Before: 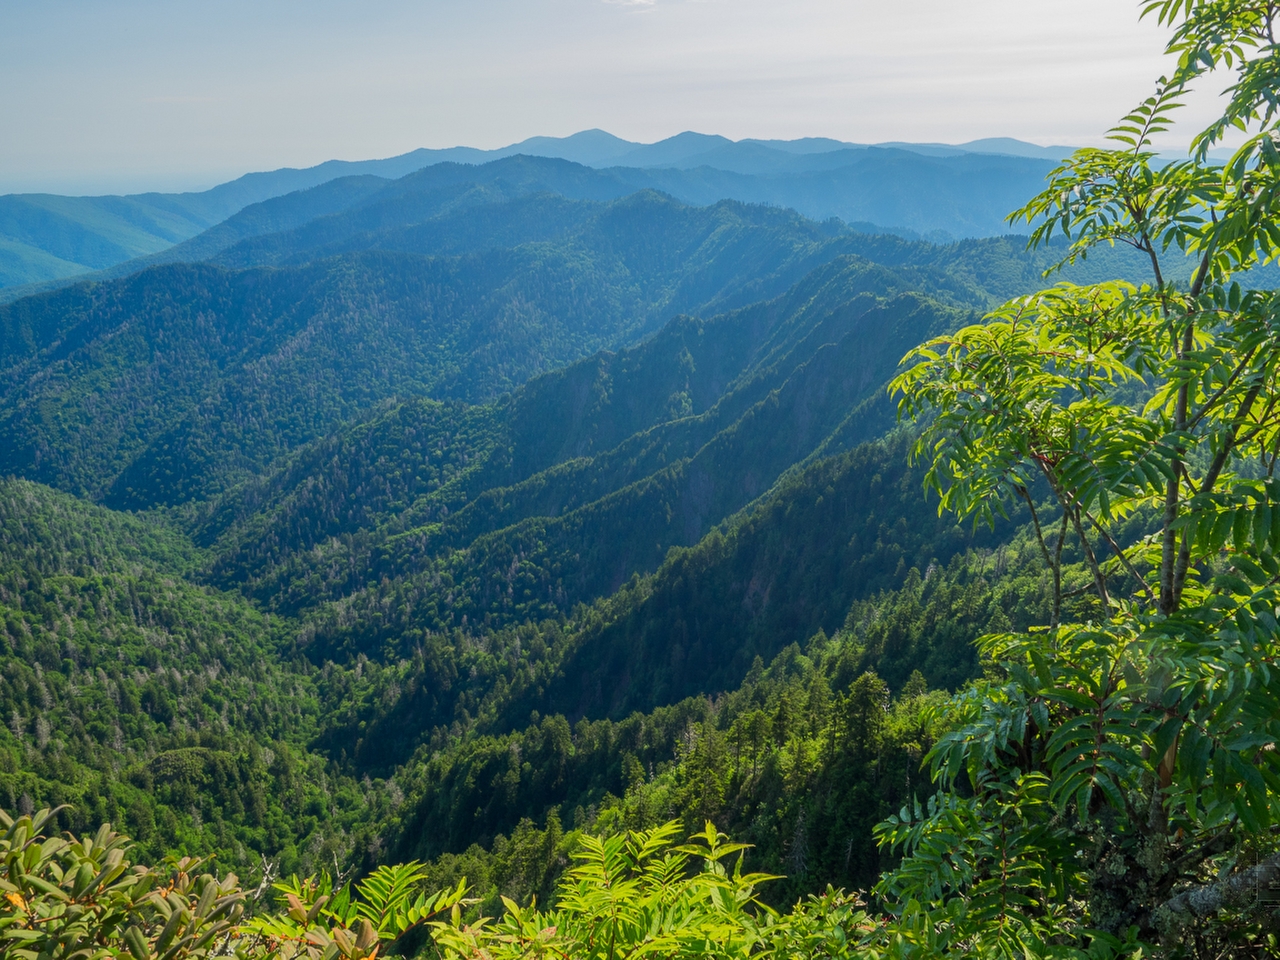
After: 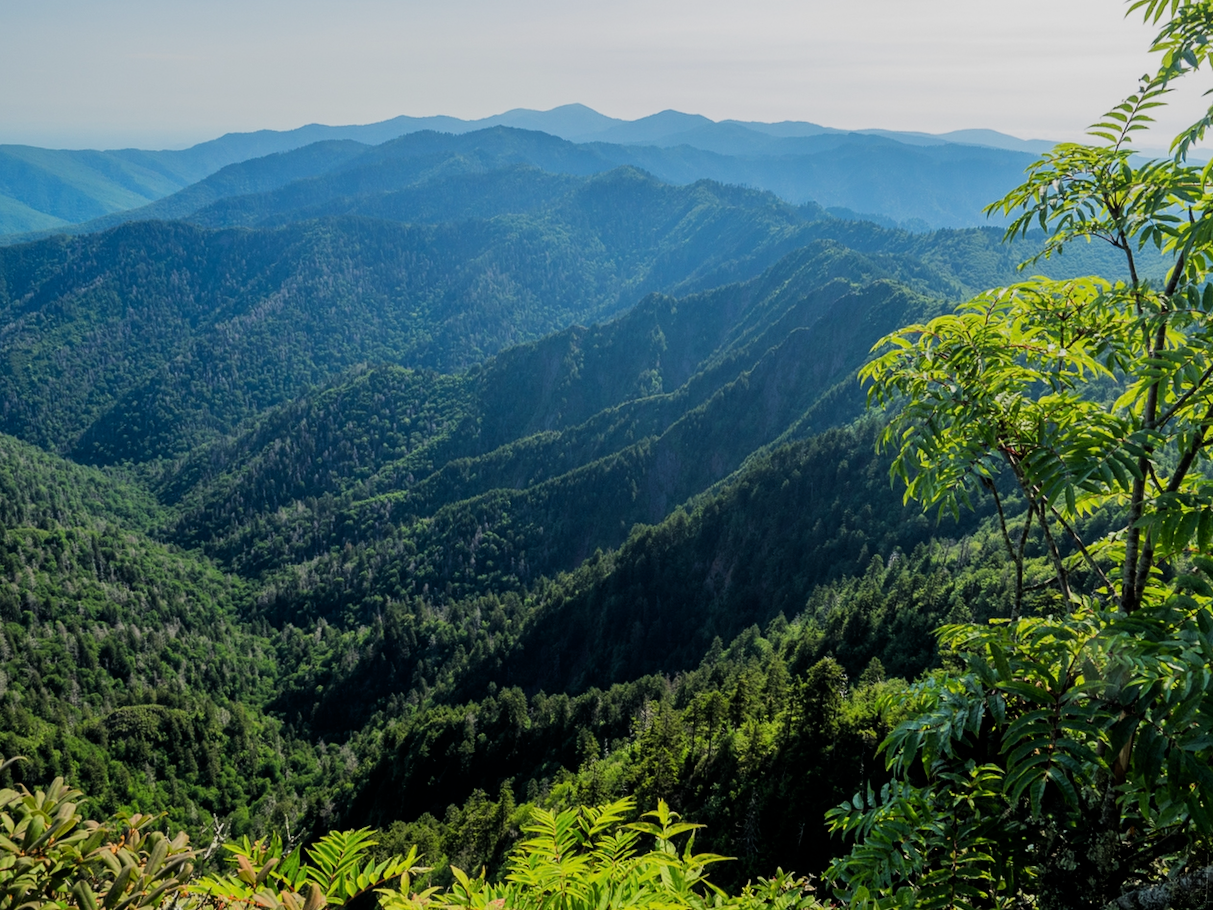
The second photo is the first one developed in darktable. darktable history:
crop and rotate: angle -2.38°
filmic rgb: black relative exposure -5 EV, white relative exposure 3.5 EV, hardness 3.19, contrast 1.2, highlights saturation mix -50%
